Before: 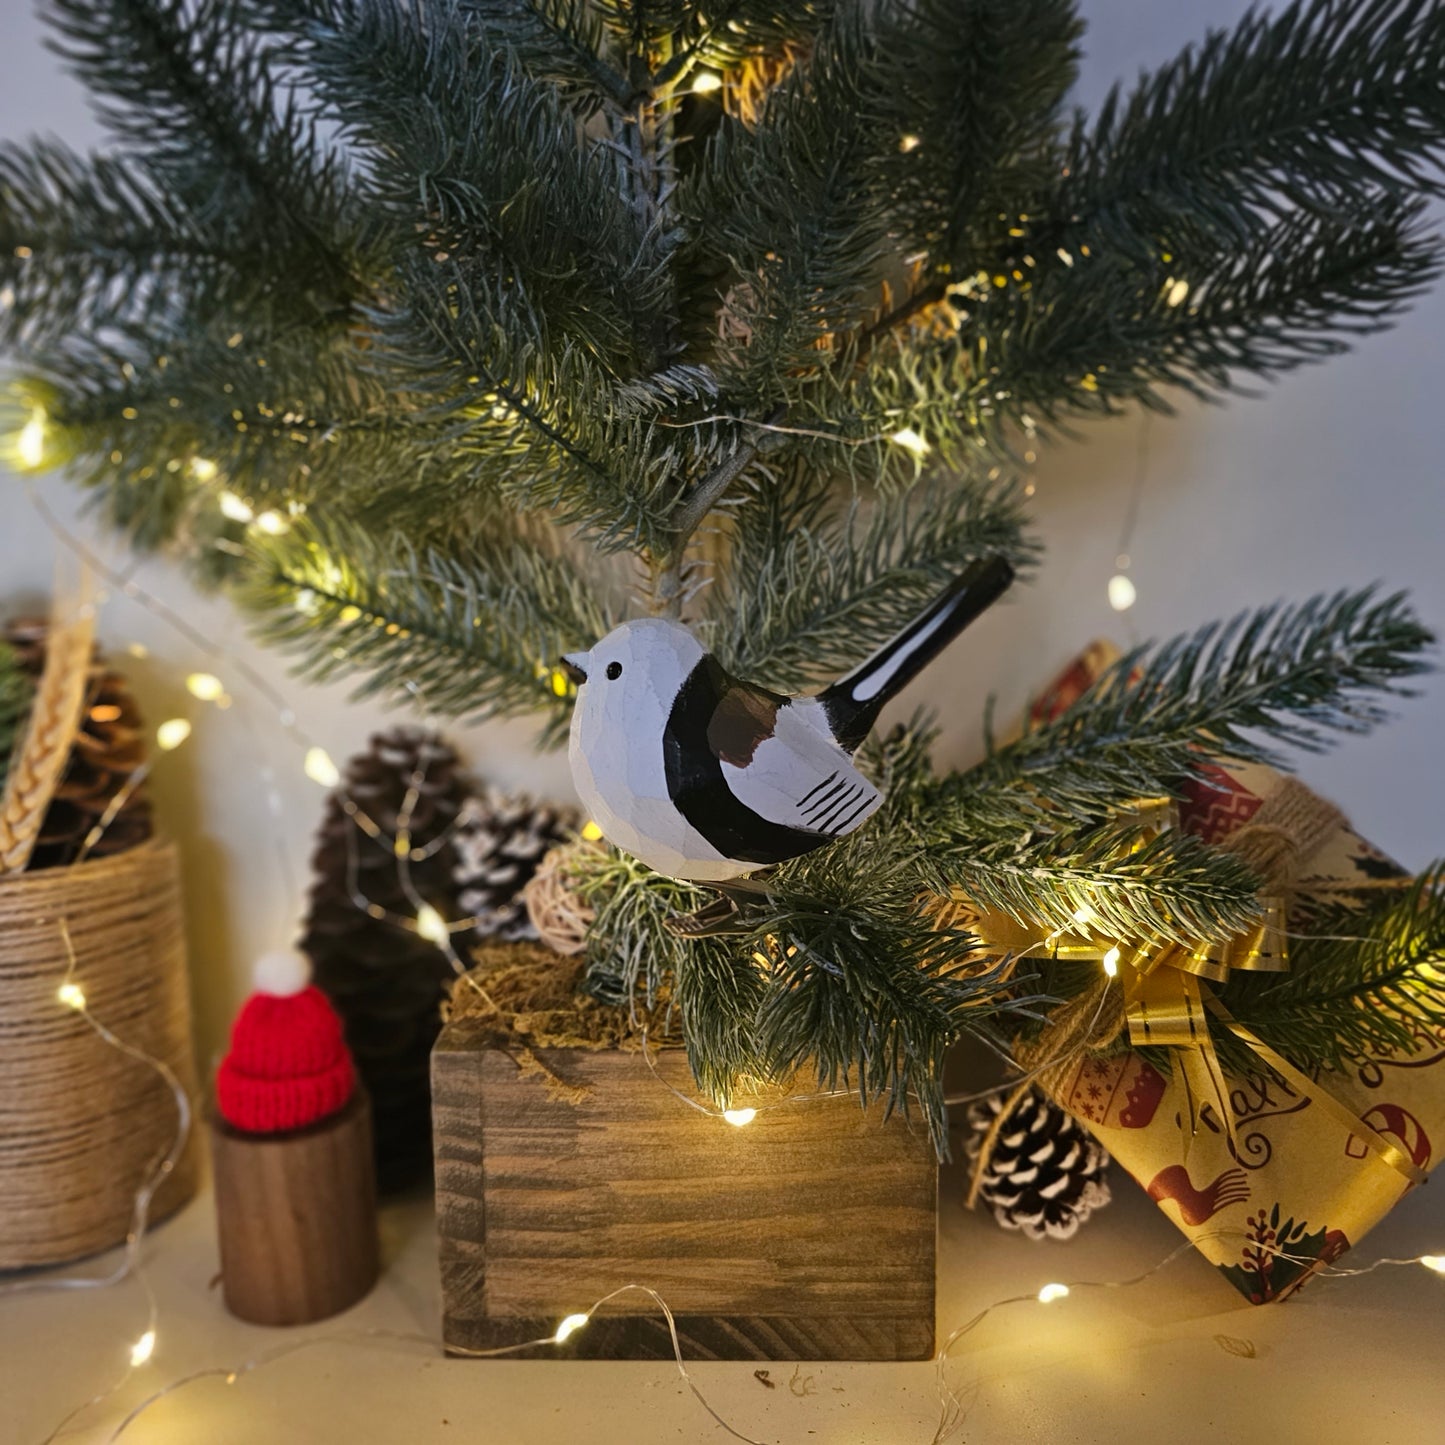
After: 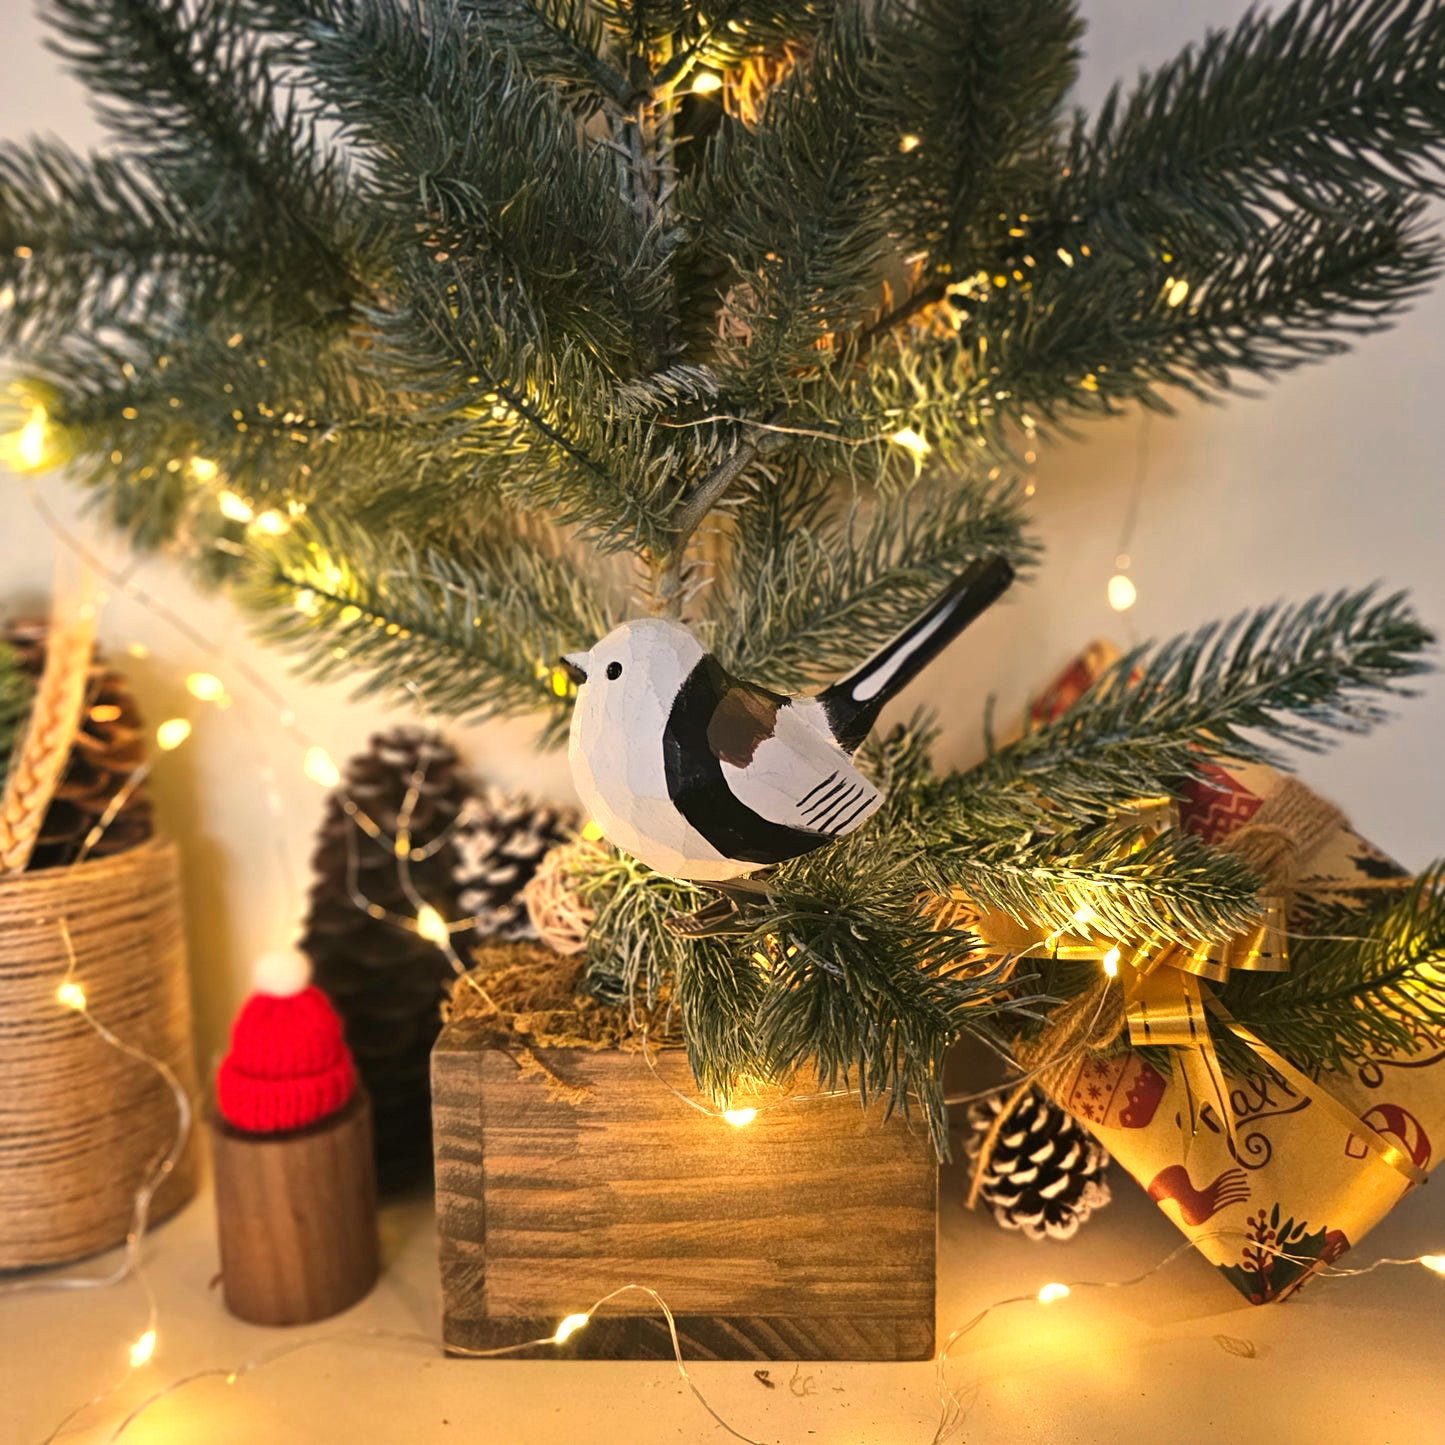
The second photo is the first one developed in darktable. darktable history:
exposure: black level correction 0, exposure 0.7 EV, compensate exposure bias true, compensate highlight preservation false
tone equalizer: on, module defaults
white balance: red 1.123, blue 0.83
